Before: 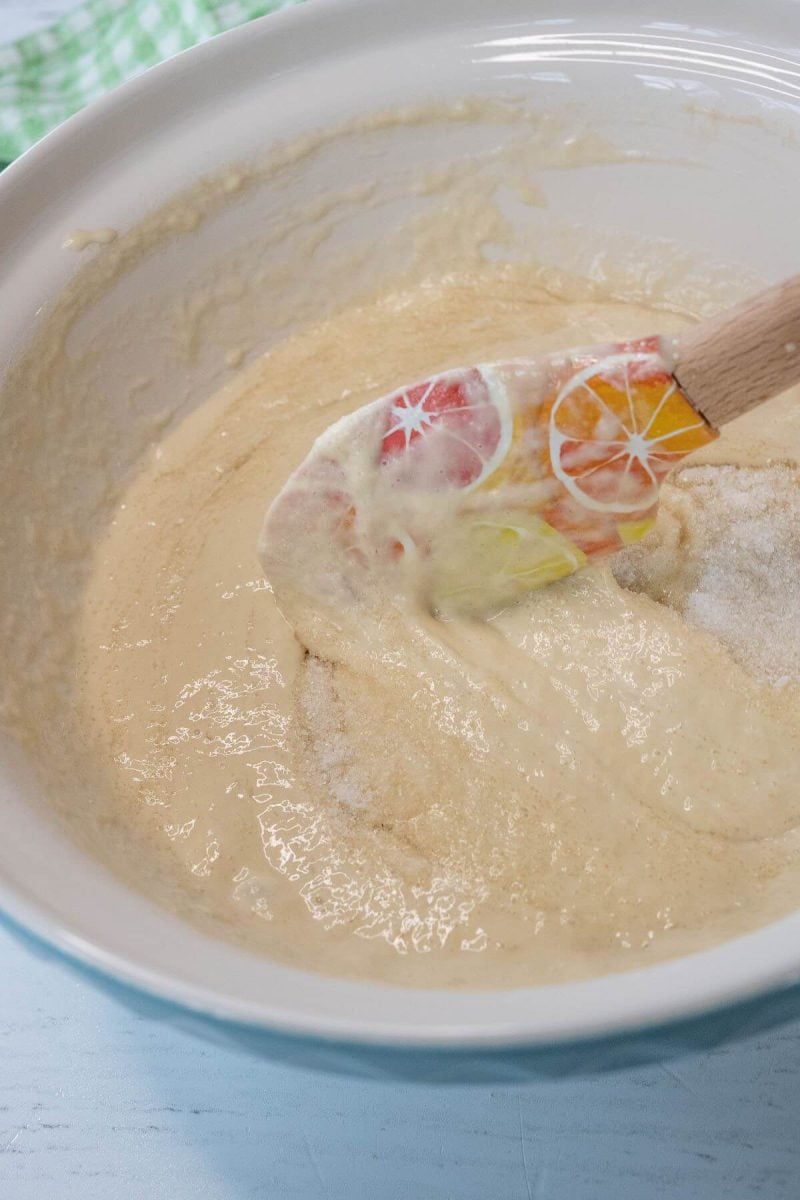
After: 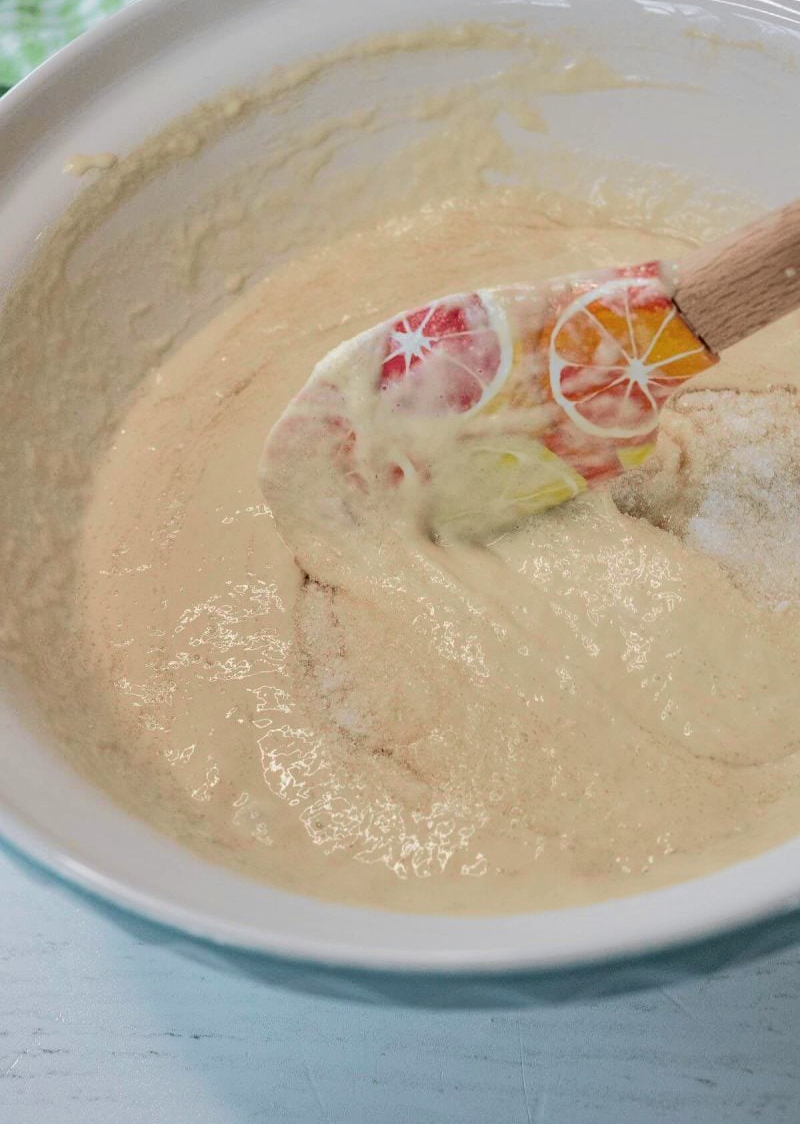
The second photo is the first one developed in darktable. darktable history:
tone curve: curves: ch0 [(0.003, 0) (0.066, 0.017) (0.163, 0.09) (0.264, 0.238) (0.395, 0.421) (0.517, 0.56) (0.688, 0.743) (0.791, 0.814) (1, 1)]; ch1 [(0, 0) (0.164, 0.115) (0.337, 0.332) (0.39, 0.398) (0.464, 0.461) (0.501, 0.5) (0.507, 0.503) (0.534, 0.537) (0.577, 0.59) (0.652, 0.681) (0.733, 0.749) (0.811, 0.796) (1, 1)]; ch2 [(0, 0) (0.337, 0.382) (0.464, 0.476) (0.501, 0.502) (0.527, 0.54) (0.551, 0.565) (0.6, 0.59) (0.687, 0.675) (1, 1)], color space Lab, independent channels, preserve colors none
shadows and highlights: soften with gaussian
crop and rotate: top 6.259%
